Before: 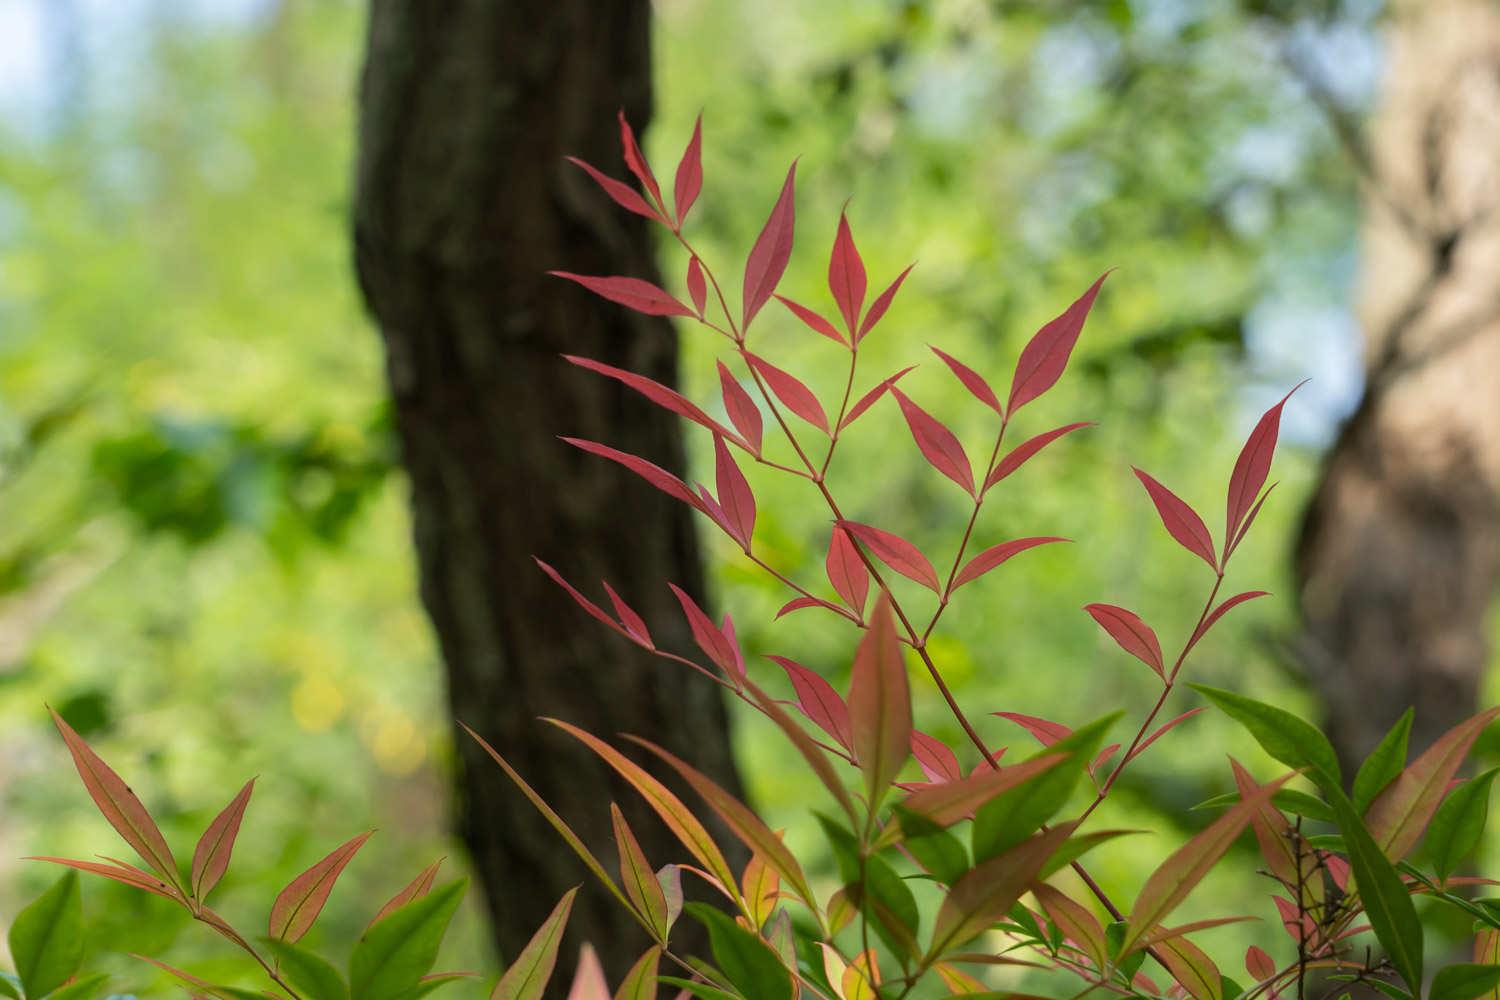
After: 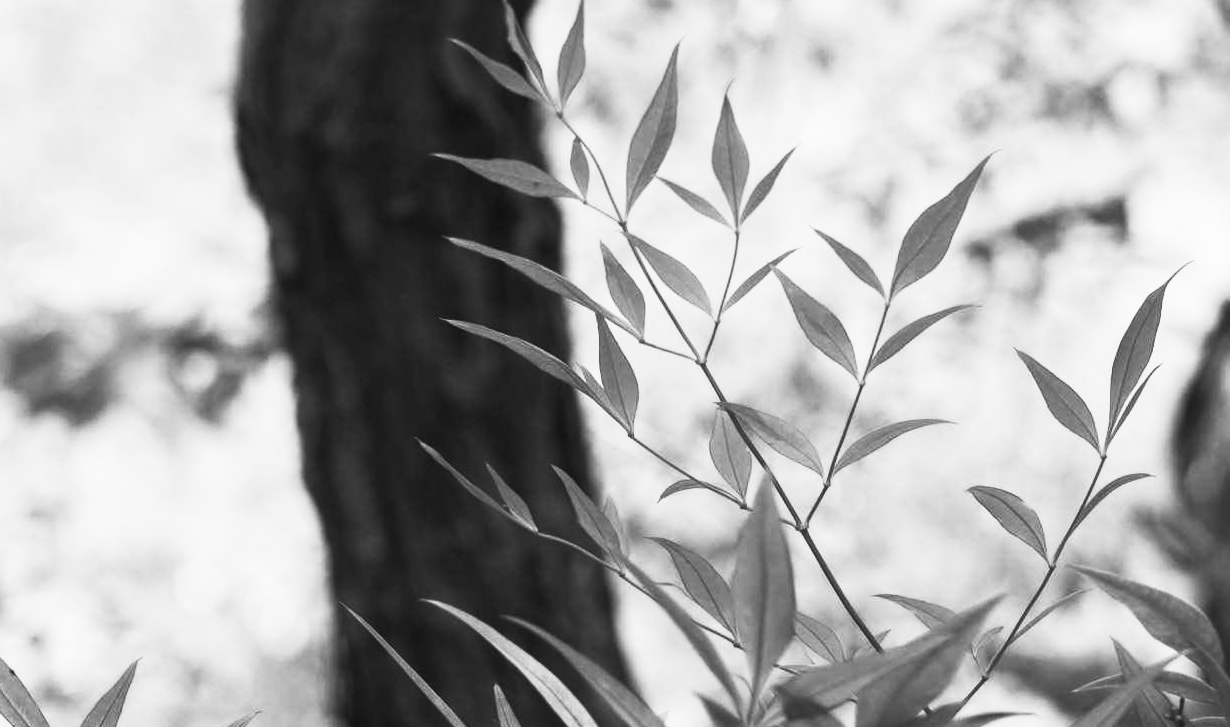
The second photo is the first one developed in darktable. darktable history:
contrast brightness saturation: contrast 0.53, brightness 0.47, saturation -1
crop: left 7.856%, top 11.836%, right 10.12%, bottom 15.387%
